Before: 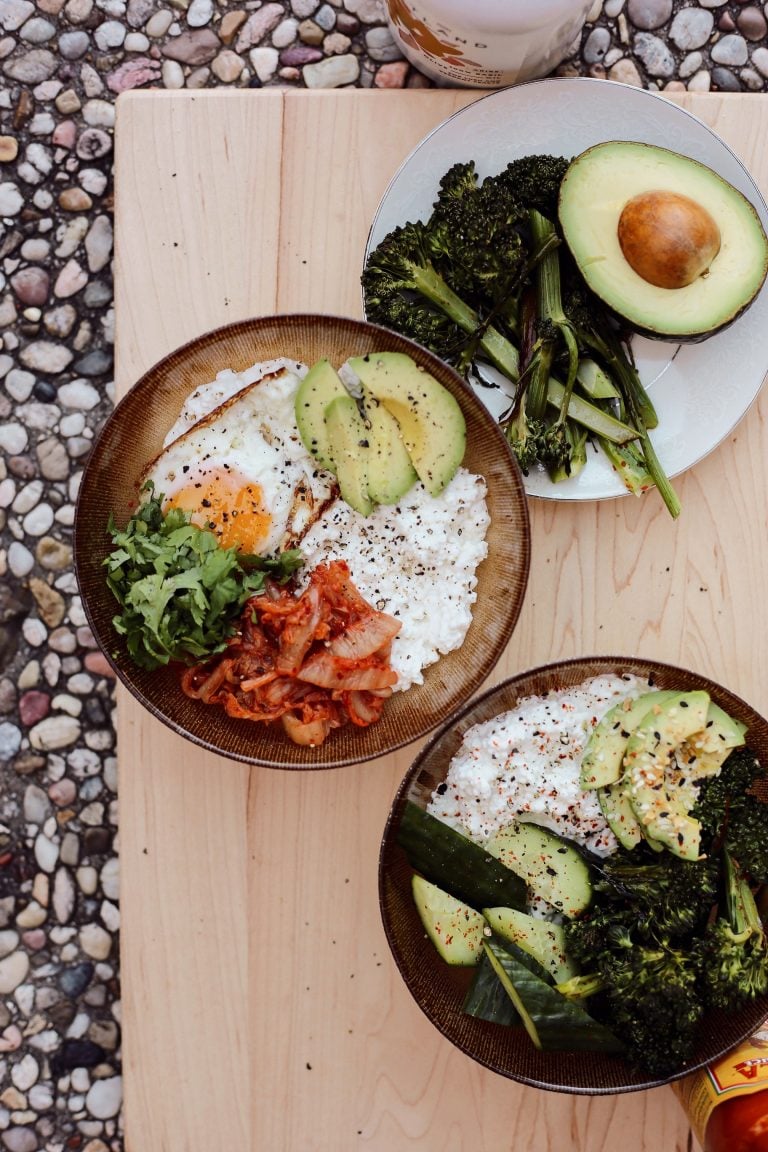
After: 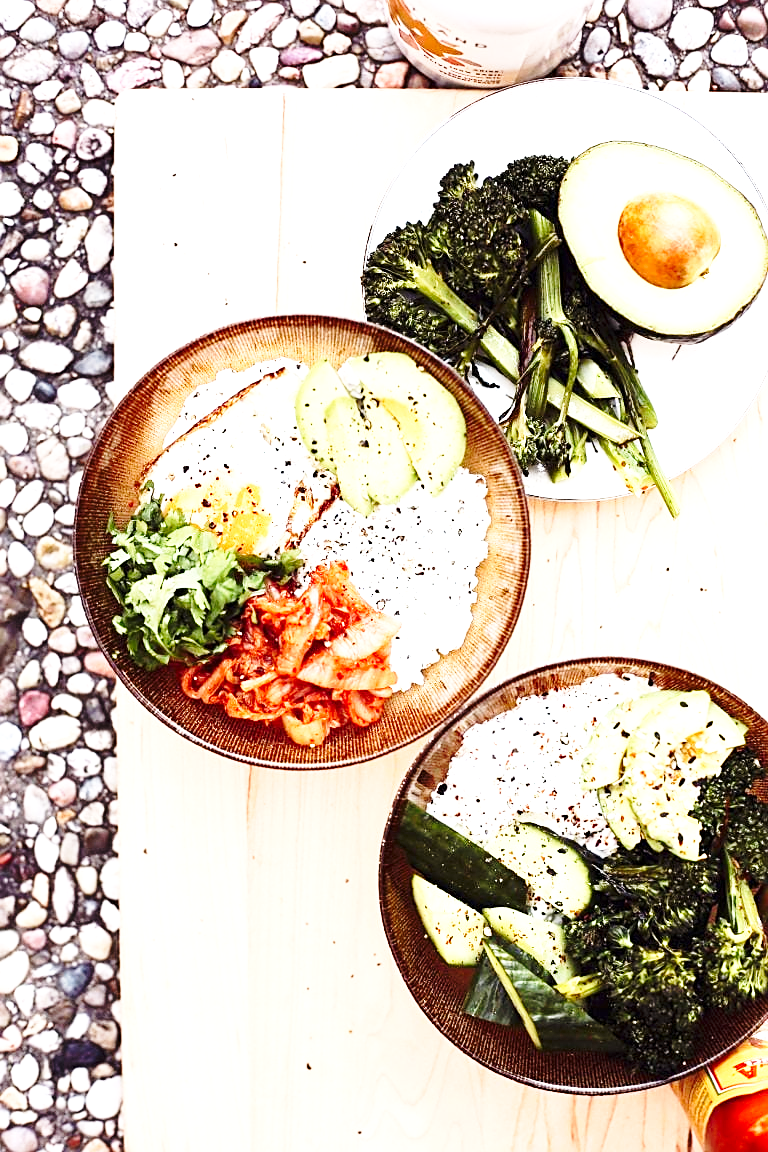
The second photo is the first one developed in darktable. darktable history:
sharpen: on, module defaults
base curve: curves: ch0 [(0, 0) (0.028, 0.03) (0.121, 0.232) (0.46, 0.748) (0.859, 0.968) (1, 1)], preserve colors none
exposure: black level correction 0, exposure 1.354 EV, compensate highlight preservation false
